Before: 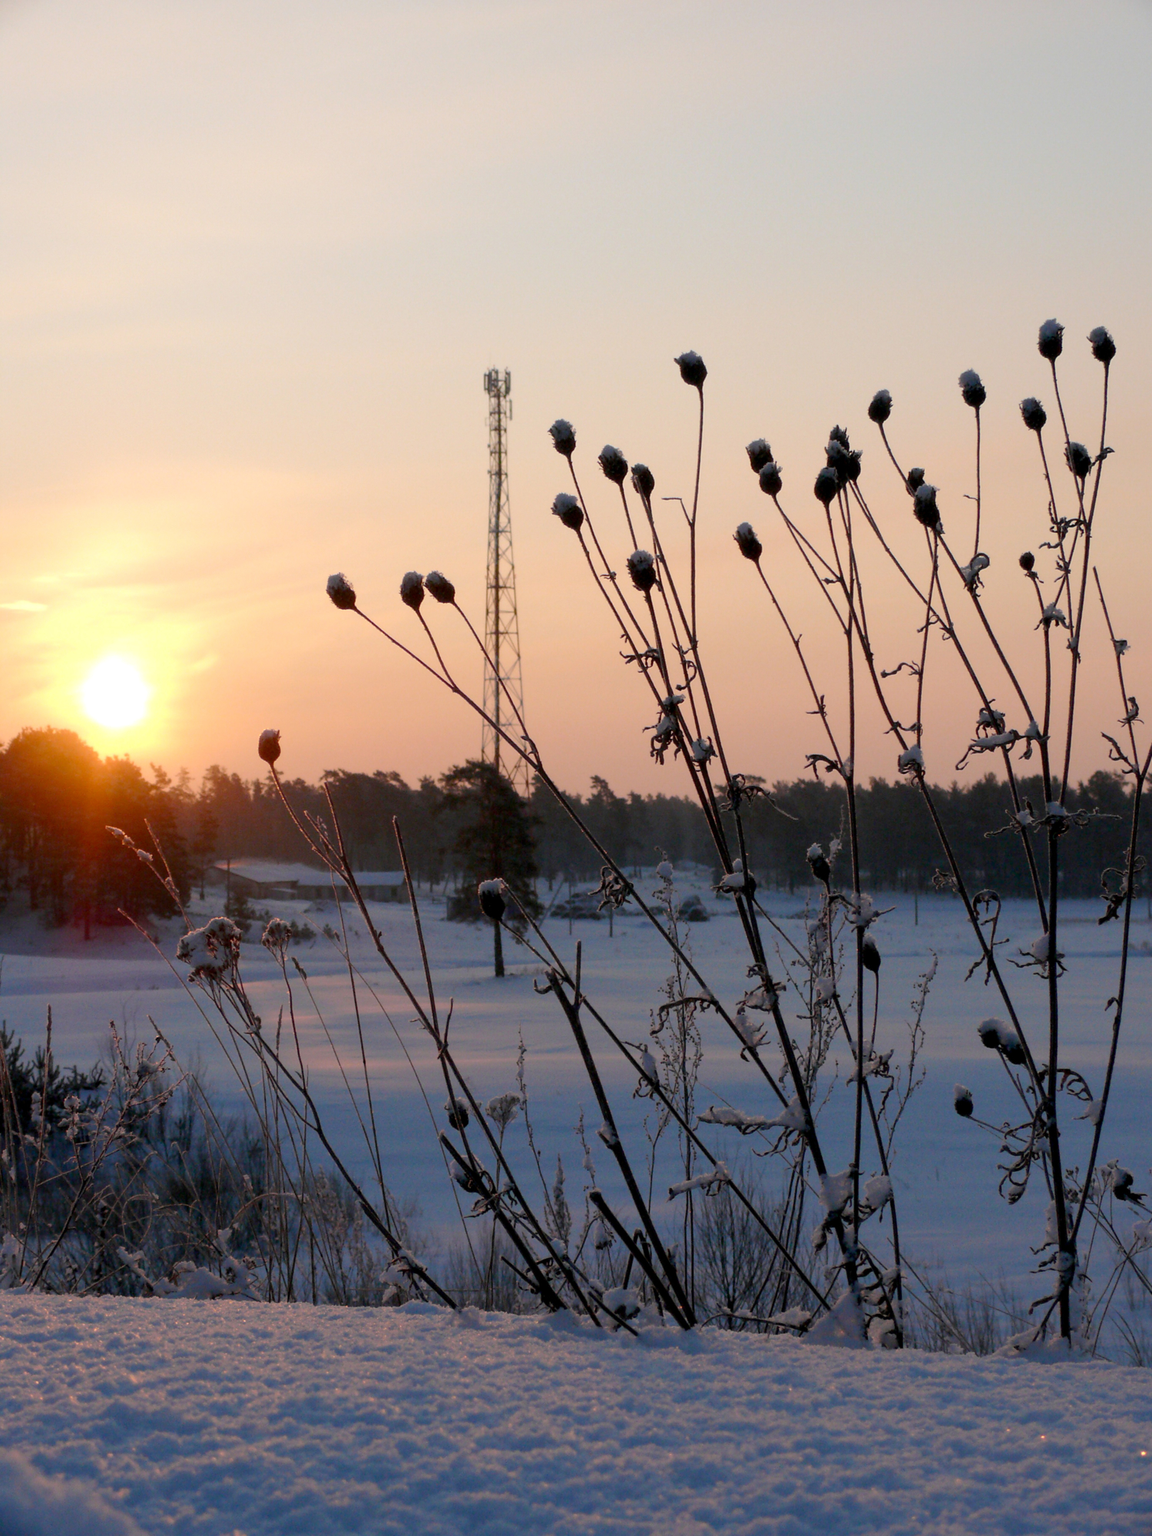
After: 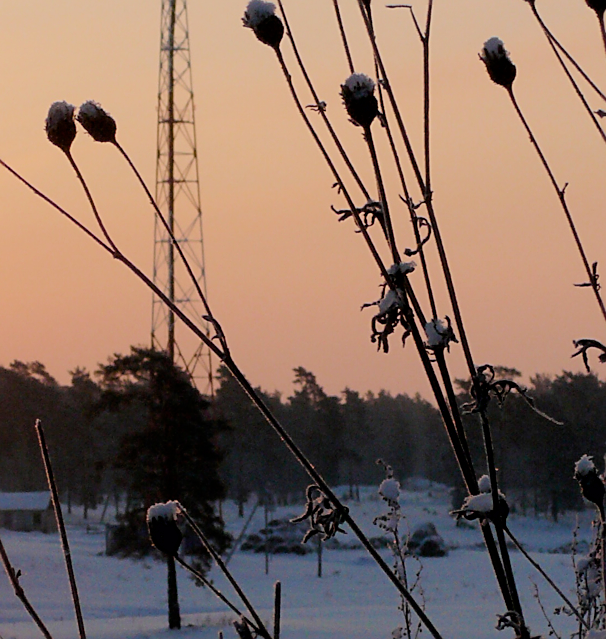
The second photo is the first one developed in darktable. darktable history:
velvia: strength 15%
crop: left 31.751%, top 32.172%, right 27.8%, bottom 35.83%
filmic rgb: black relative exposure -7.65 EV, white relative exposure 4.56 EV, hardness 3.61, color science v6 (2022)
sharpen: on, module defaults
